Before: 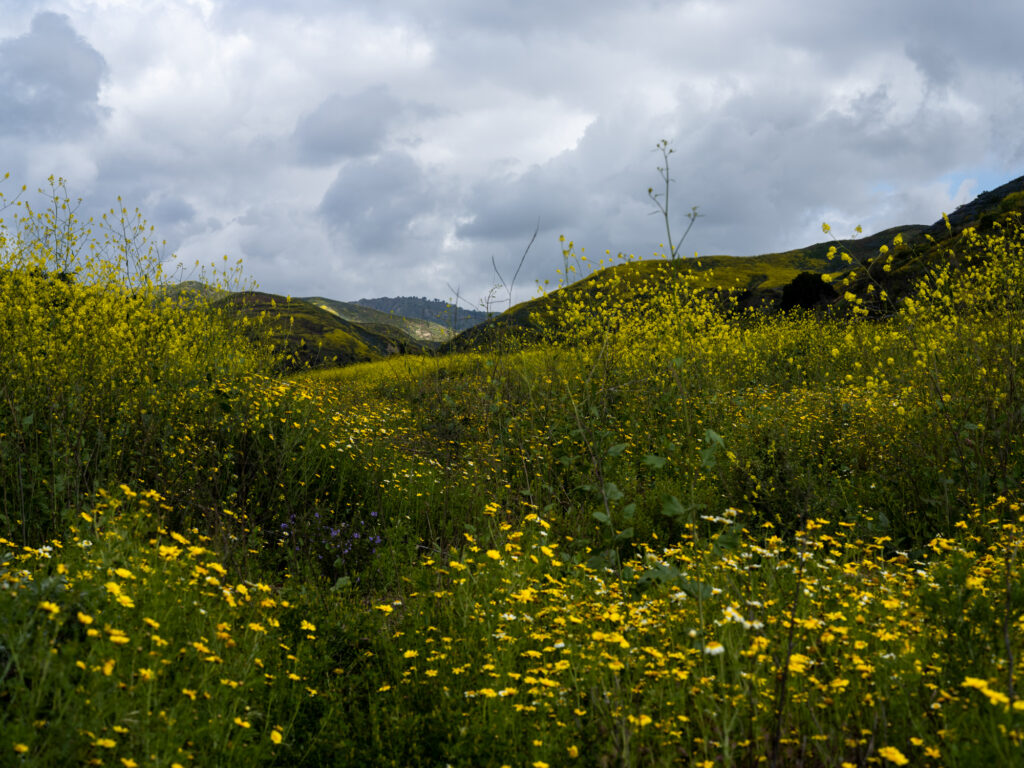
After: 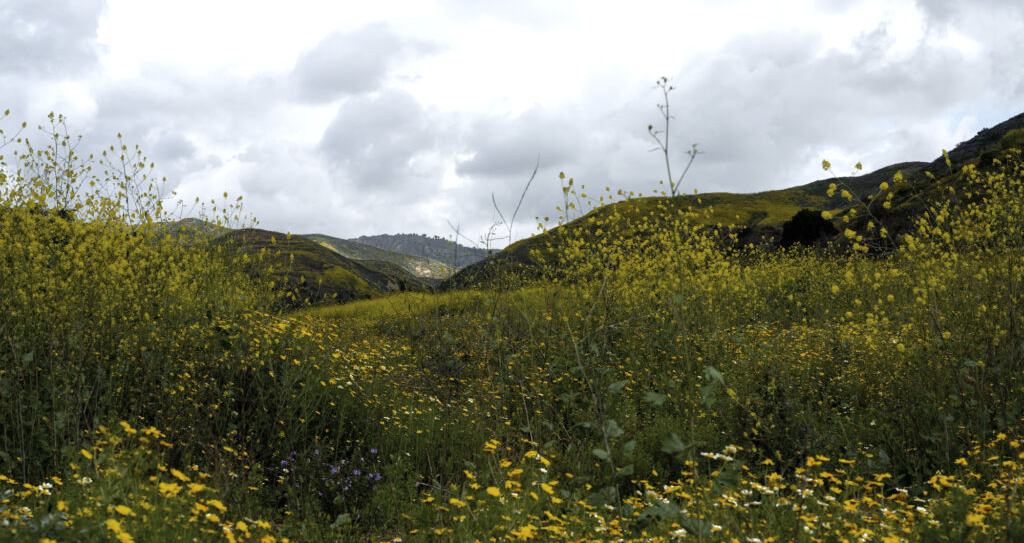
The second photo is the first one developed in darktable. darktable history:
color zones: curves: ch0 [(0, 0.48) (0.209, 0.398) (0.305, 0.332) (0.429, 0.493) (0.571, 0.5) (0.714, 0.5) (0.857, 0.5) (1, 0.48)]; ch1 [(0, 0.736) (0.143, 0.625) (0.225, 0.371) (0.429, 0.256) (0.571, 0.241) (0.714, 0.213) (0.857, 0.48) (1, 0.736)]; ch2 [(0, 0.448) (0.143, 0.498) (0.286, 0.5) (0.429, 0.5) (0.571, 0.5) (0.714, 0.5) (0.857, 0.5) (1, 0.448)]
exposure: black level correction 0, exposure 0.7 EV, compensate highlight preservation false
contrast brightness saturation: contrast 0.07
crop and rotate: top 8.293%, bottom 20.996%
